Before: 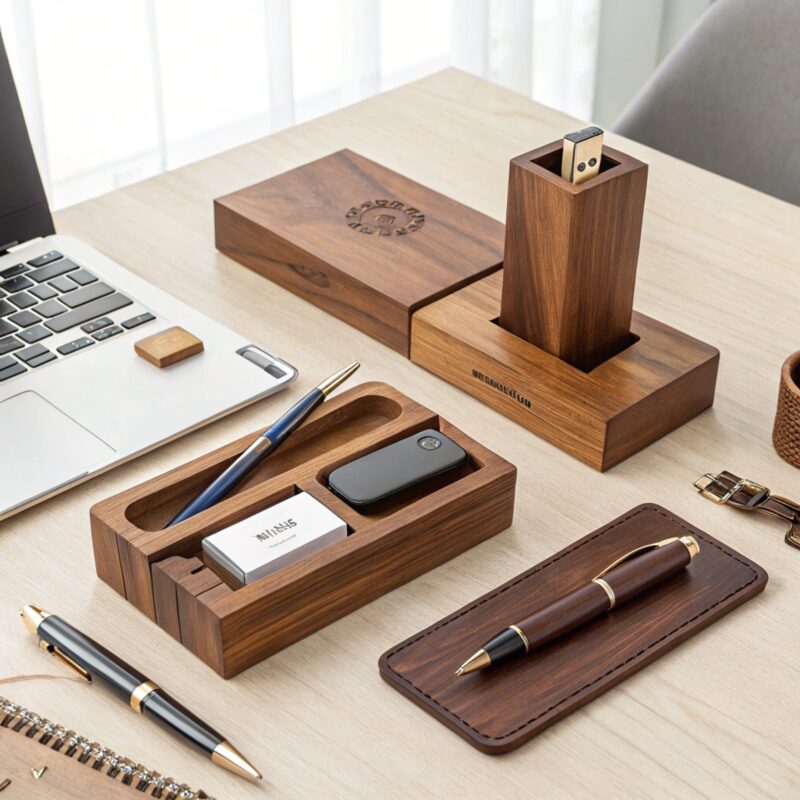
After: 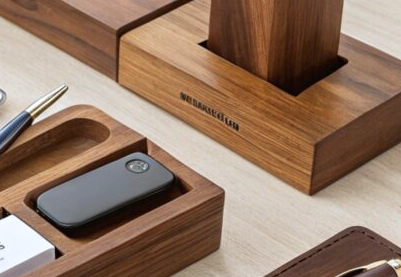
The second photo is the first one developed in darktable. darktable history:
white balance: red 0.974, blue 1.044
crop: left 36.607%, top 34.735%, right 13.146%, bottom 30.611%
